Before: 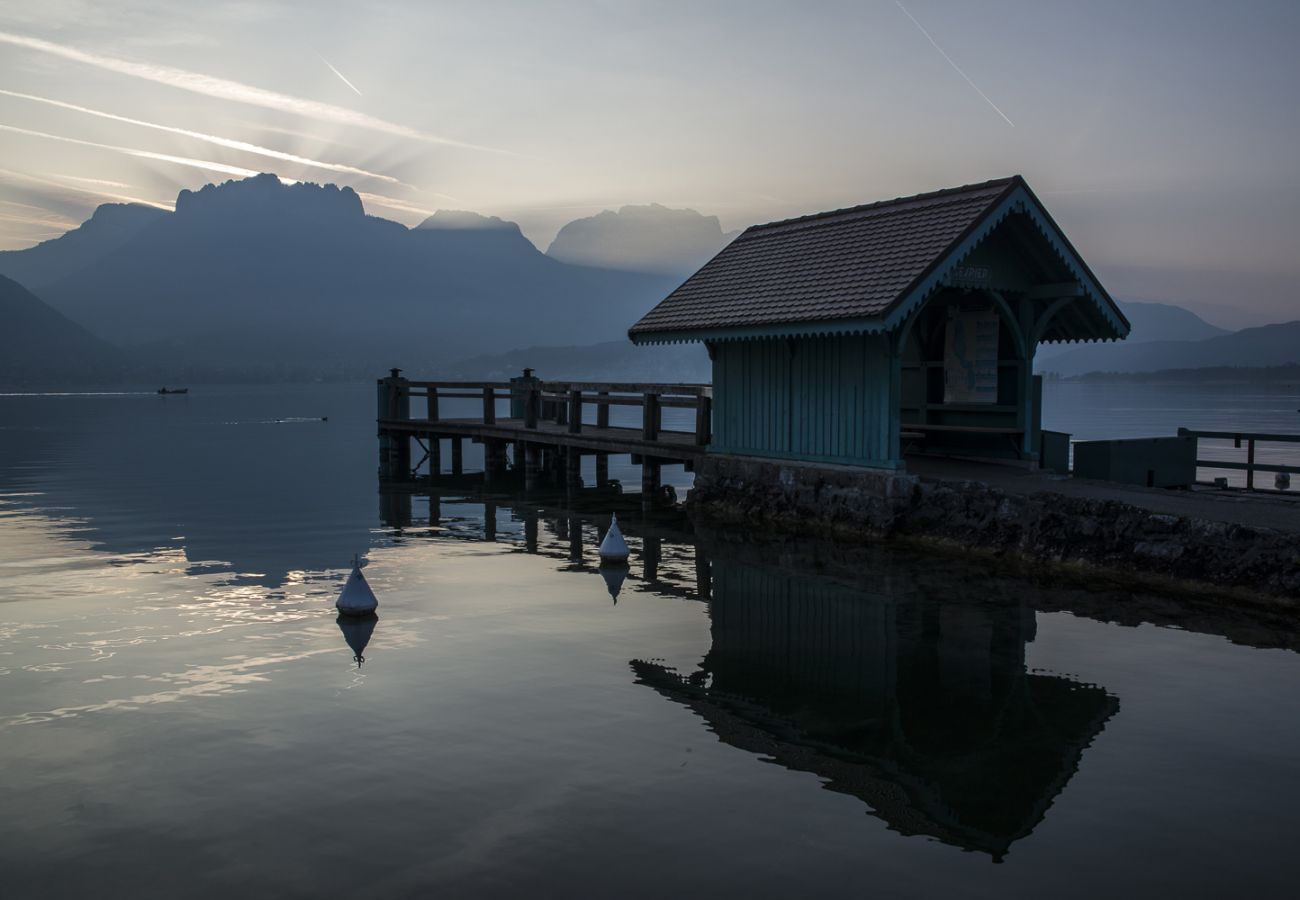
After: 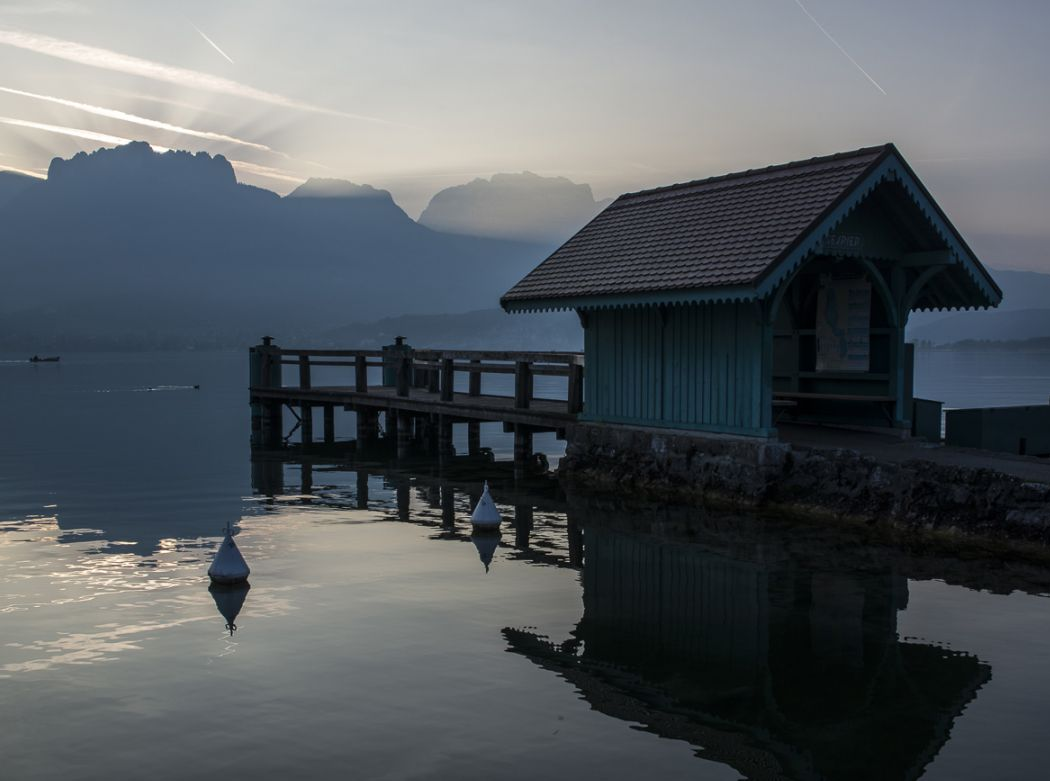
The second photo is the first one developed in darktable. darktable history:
crop: left 9.907%, top 3.625%, right 9.265%, bottom 9.537%
